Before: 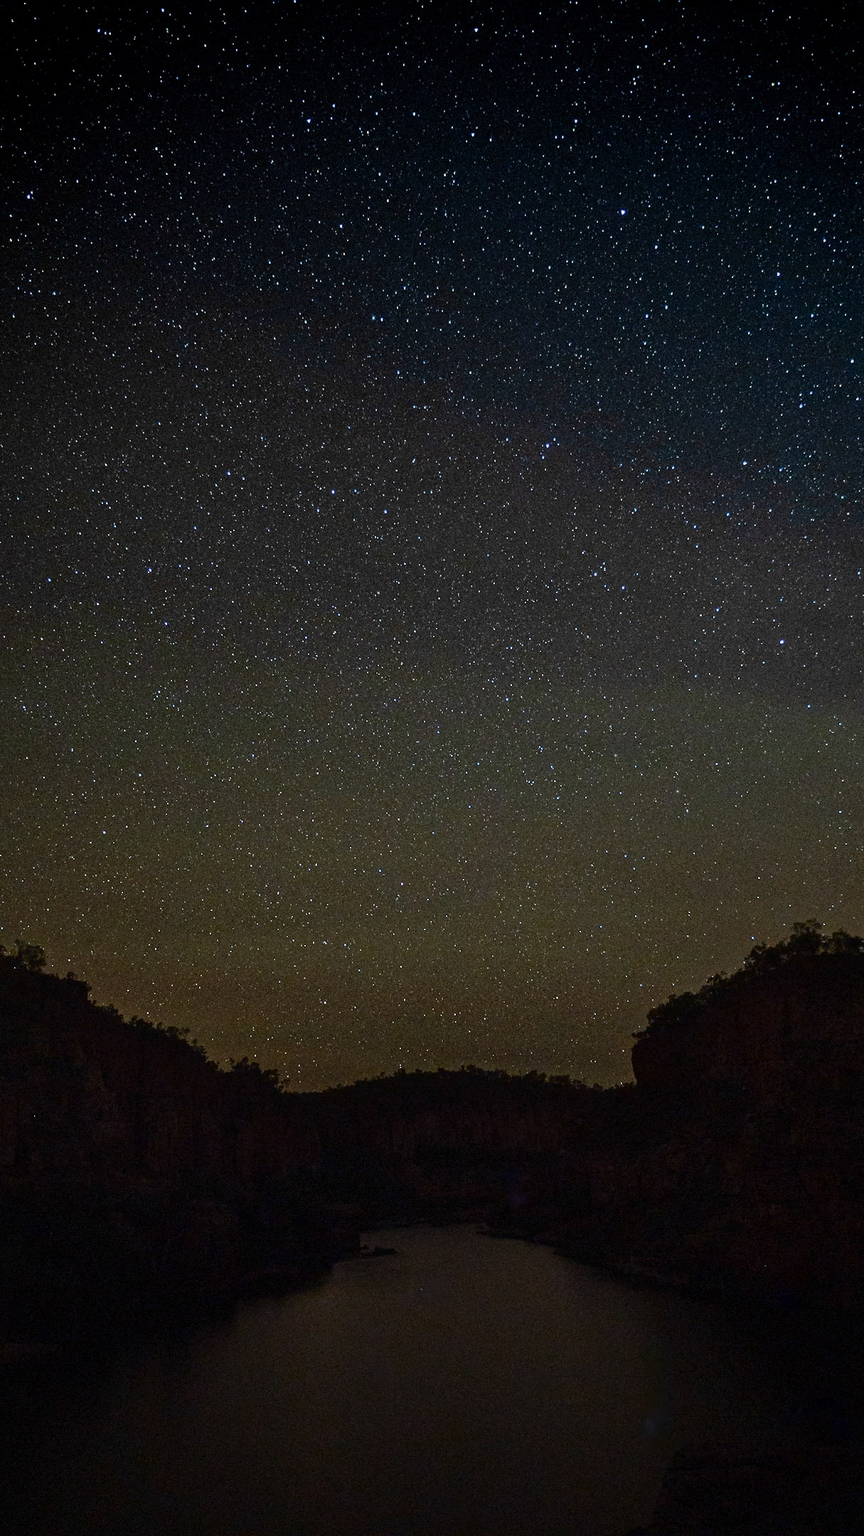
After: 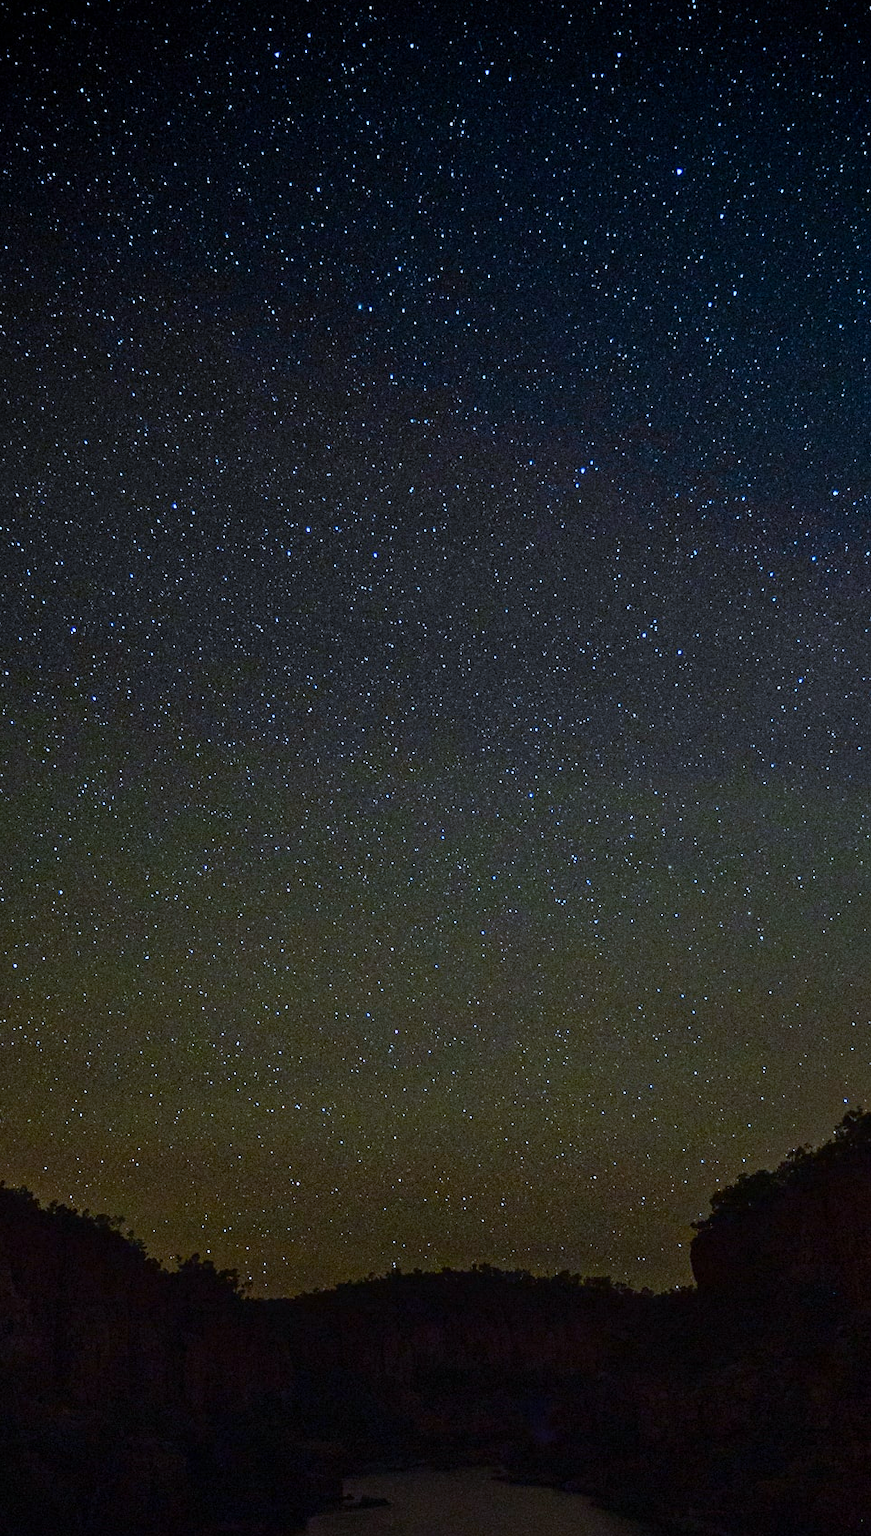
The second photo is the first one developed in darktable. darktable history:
crop and rotate: left 10.77%, top 5.1%, right 10.41%, bottom 16.76%
white balance: red 0.926, green 1.003, blue 1.133
color balance rgb: perceptual saturation grading › global saturation 20%, global vibrance 20%
